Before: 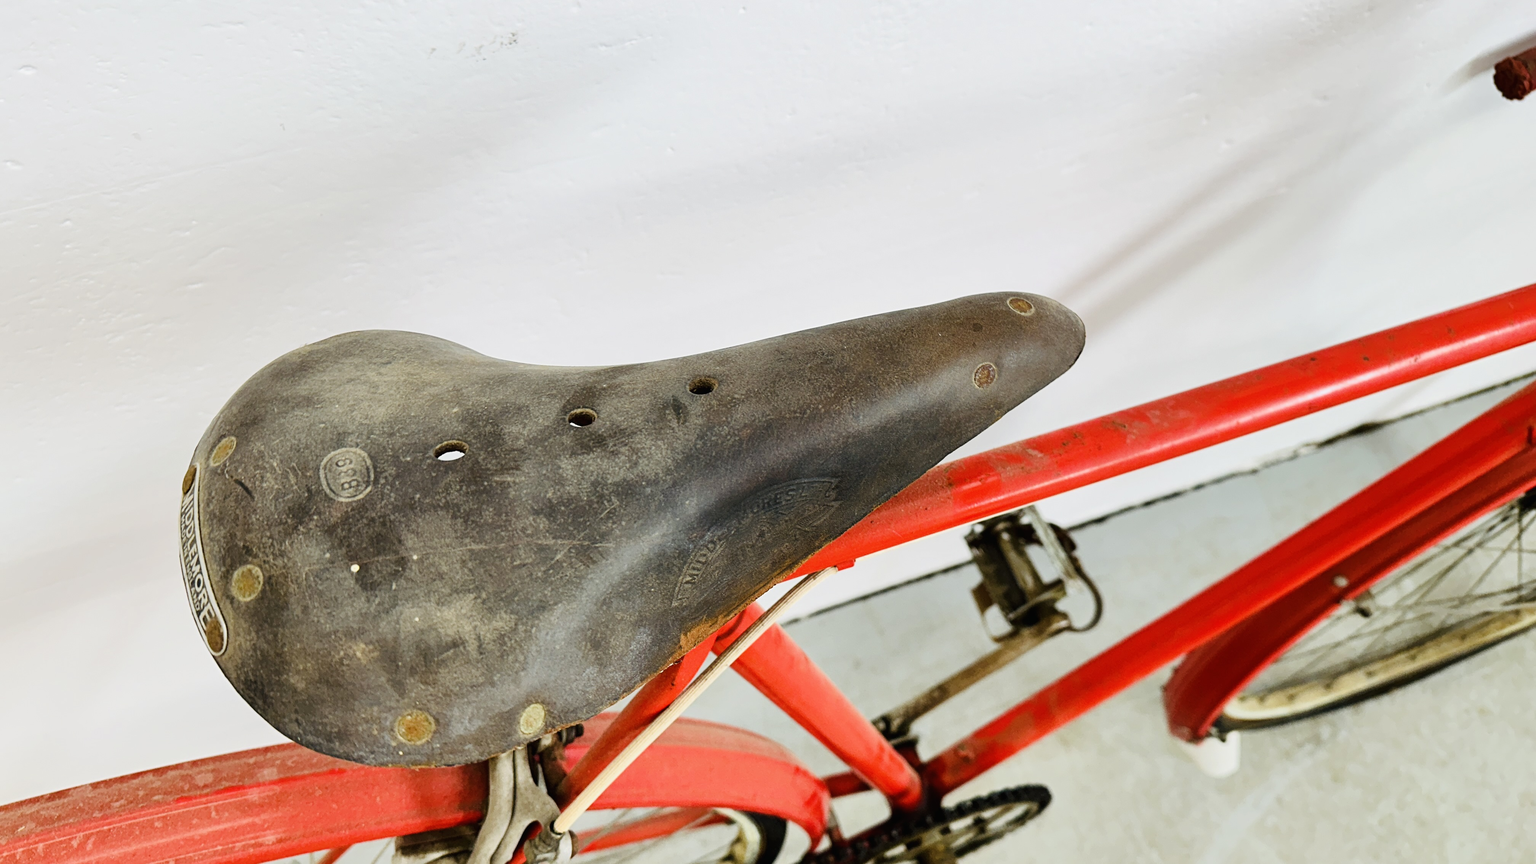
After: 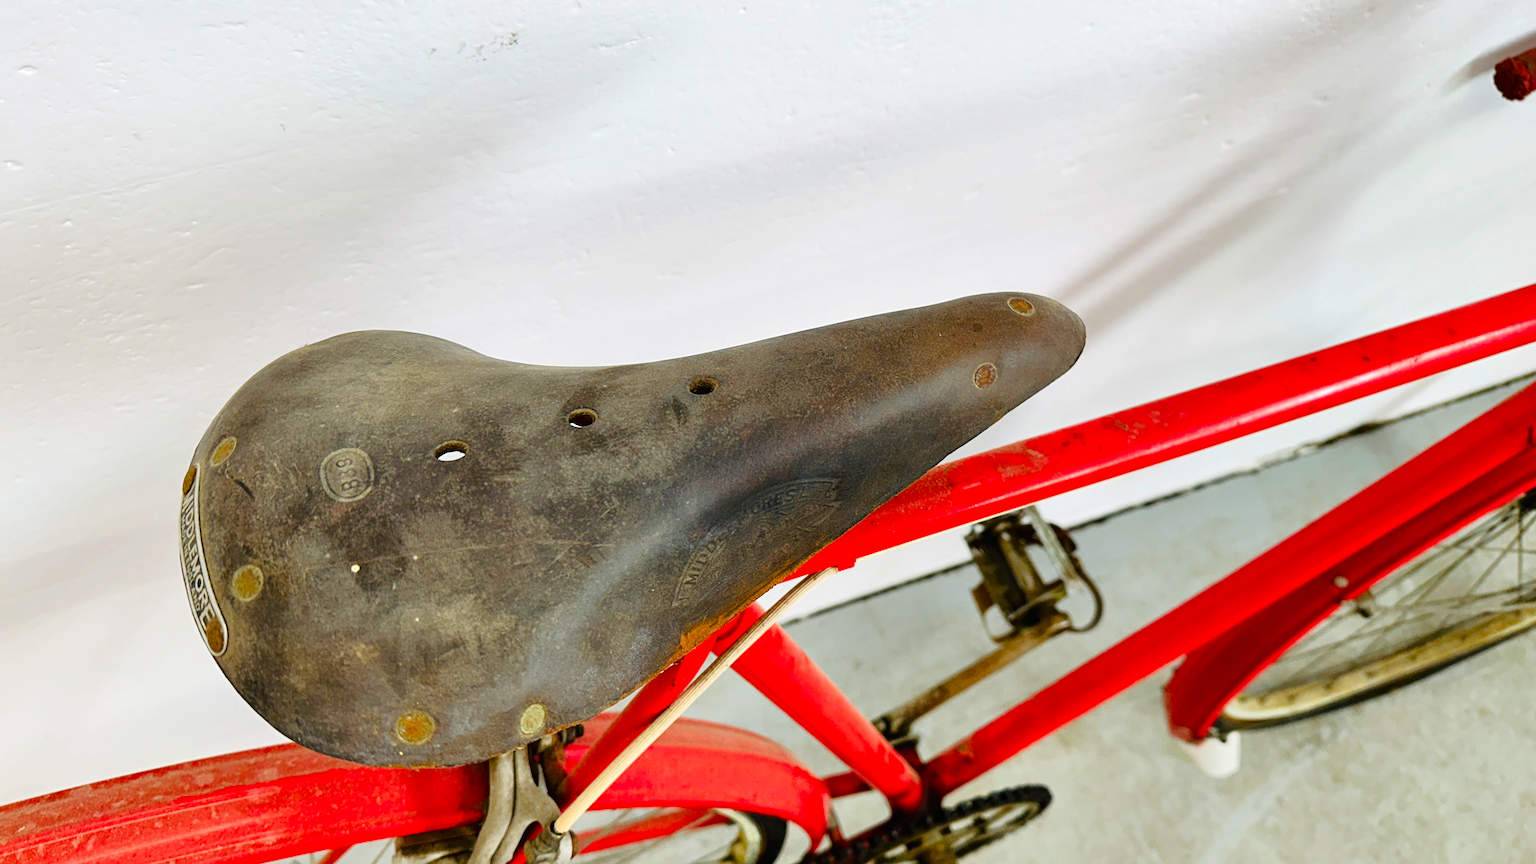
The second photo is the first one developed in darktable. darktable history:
color correction: highlights b* 0.043, saturation 1.3
tone equalizer: -8 EV -0.001 EV, -7 EV 0.003 EV, -6 EV -0.002 EV, -5 EV -0.012 EV, -4 EV -0.07 EV, -3 EV -0.206 EV, -2 EV -0.276 EV, -1 EV 0.119 EV, +0 EV 0.278 EV, edges refinement/feathering 500, mask exposure compensation -1.57 EV, preserve details no
